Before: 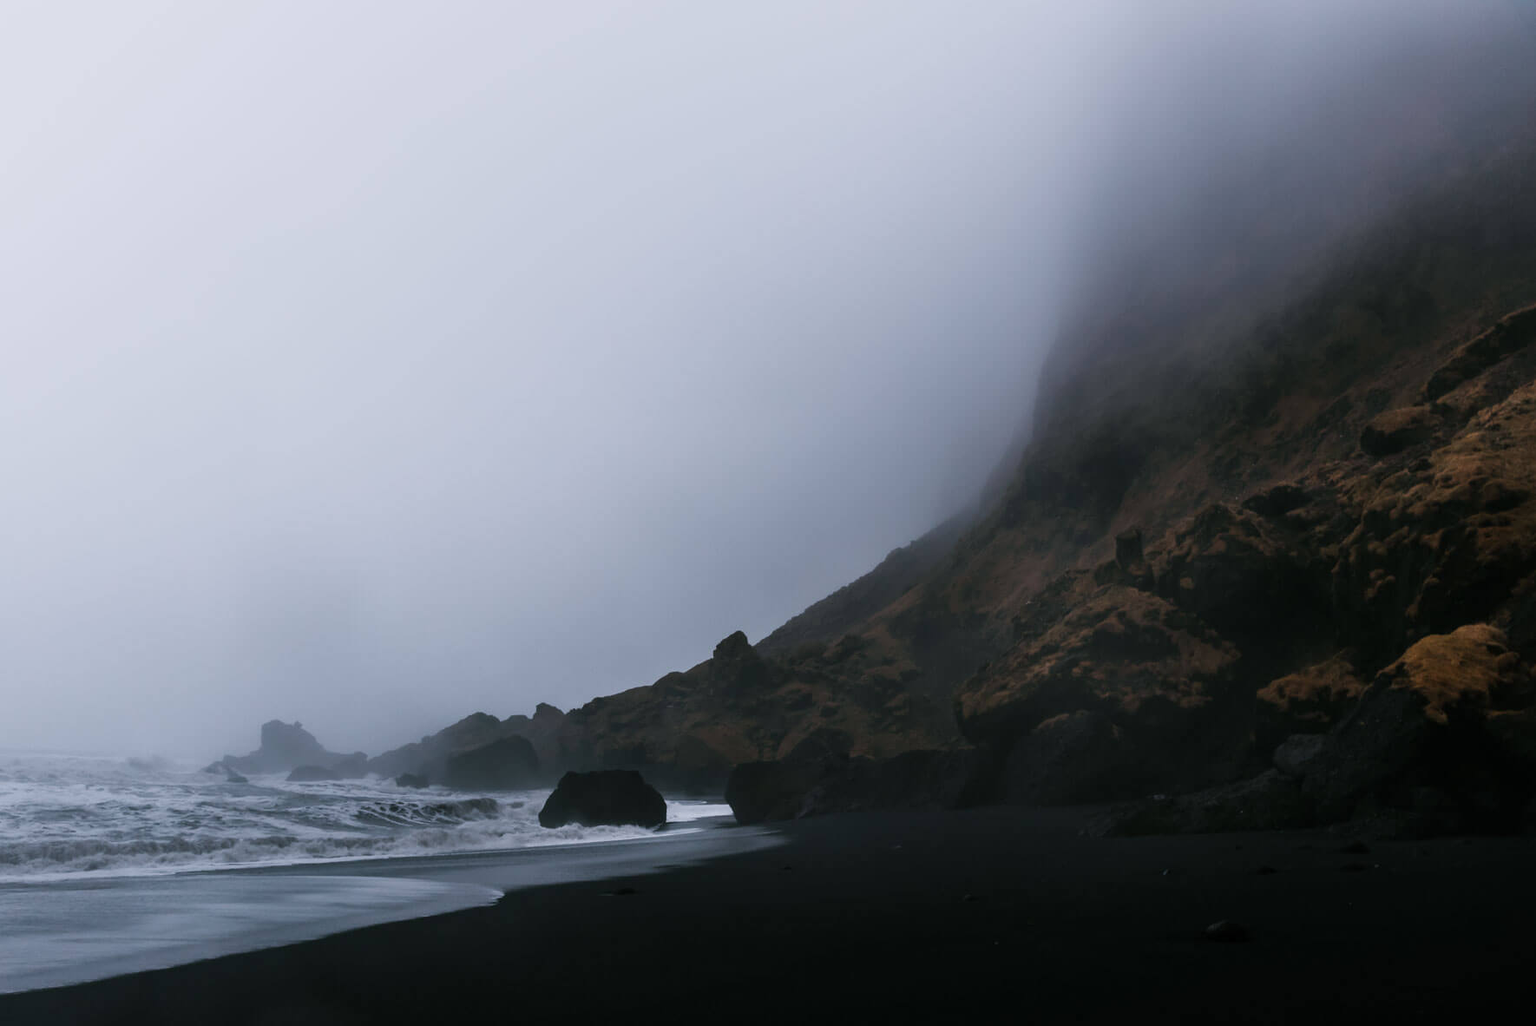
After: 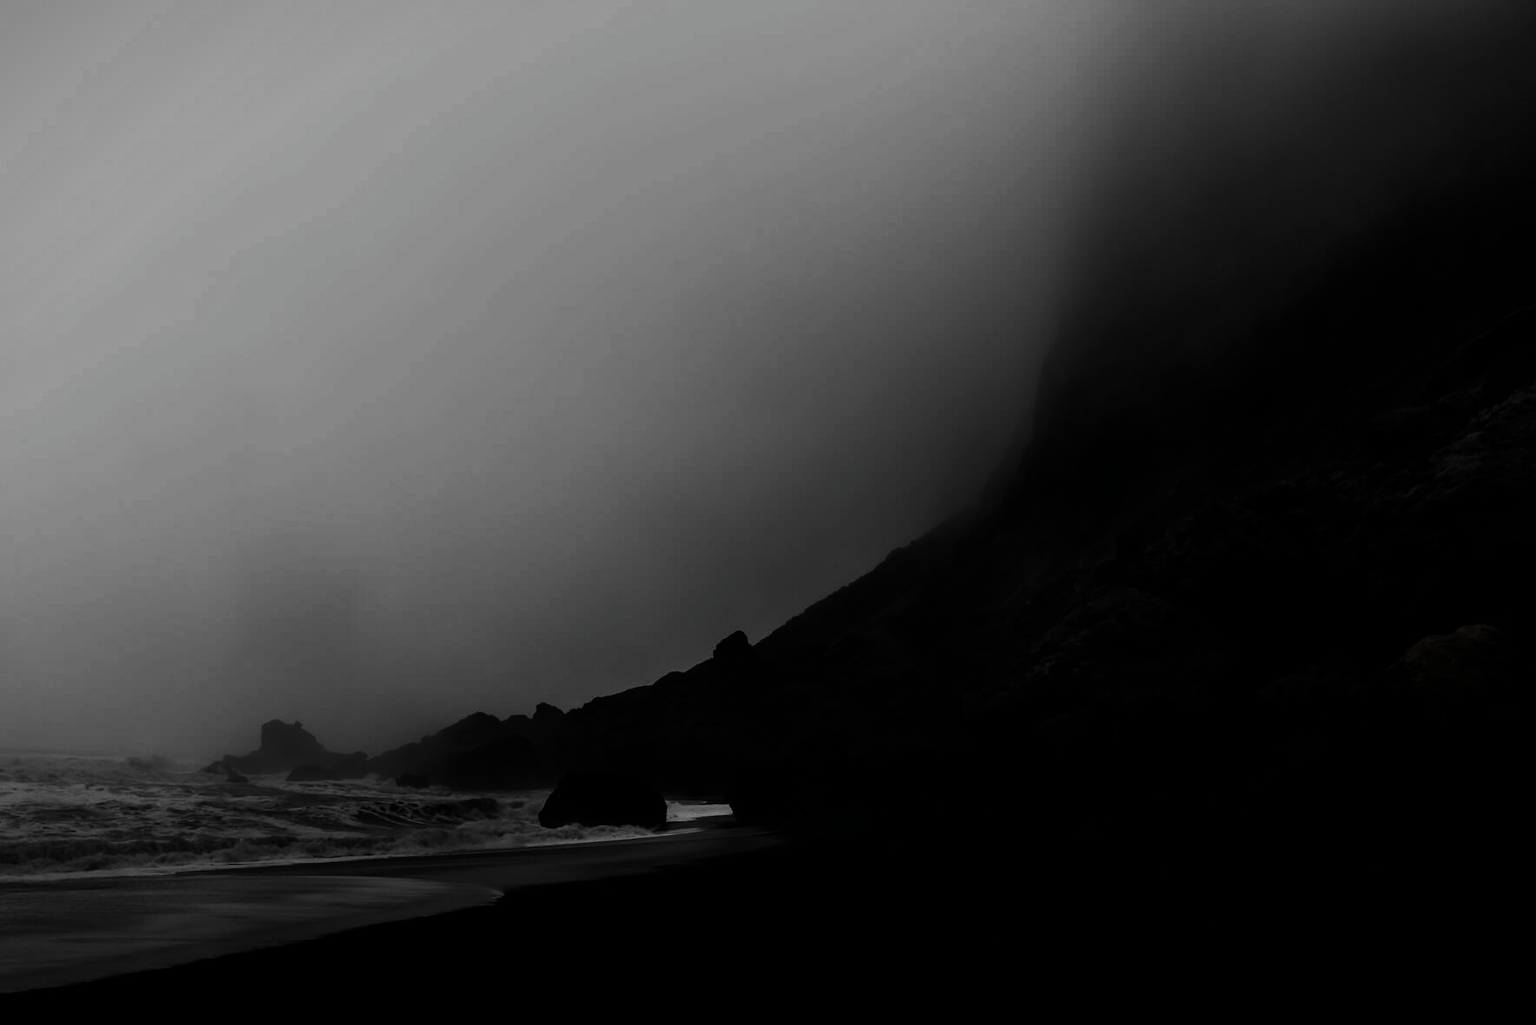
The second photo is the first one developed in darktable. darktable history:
contrast brightness saturation: contrast 0.02, brightness -0.995, saturation -0.981
vignetting: fall-off start 99.66%, saturation 0.378, width/height ratio 1.321
